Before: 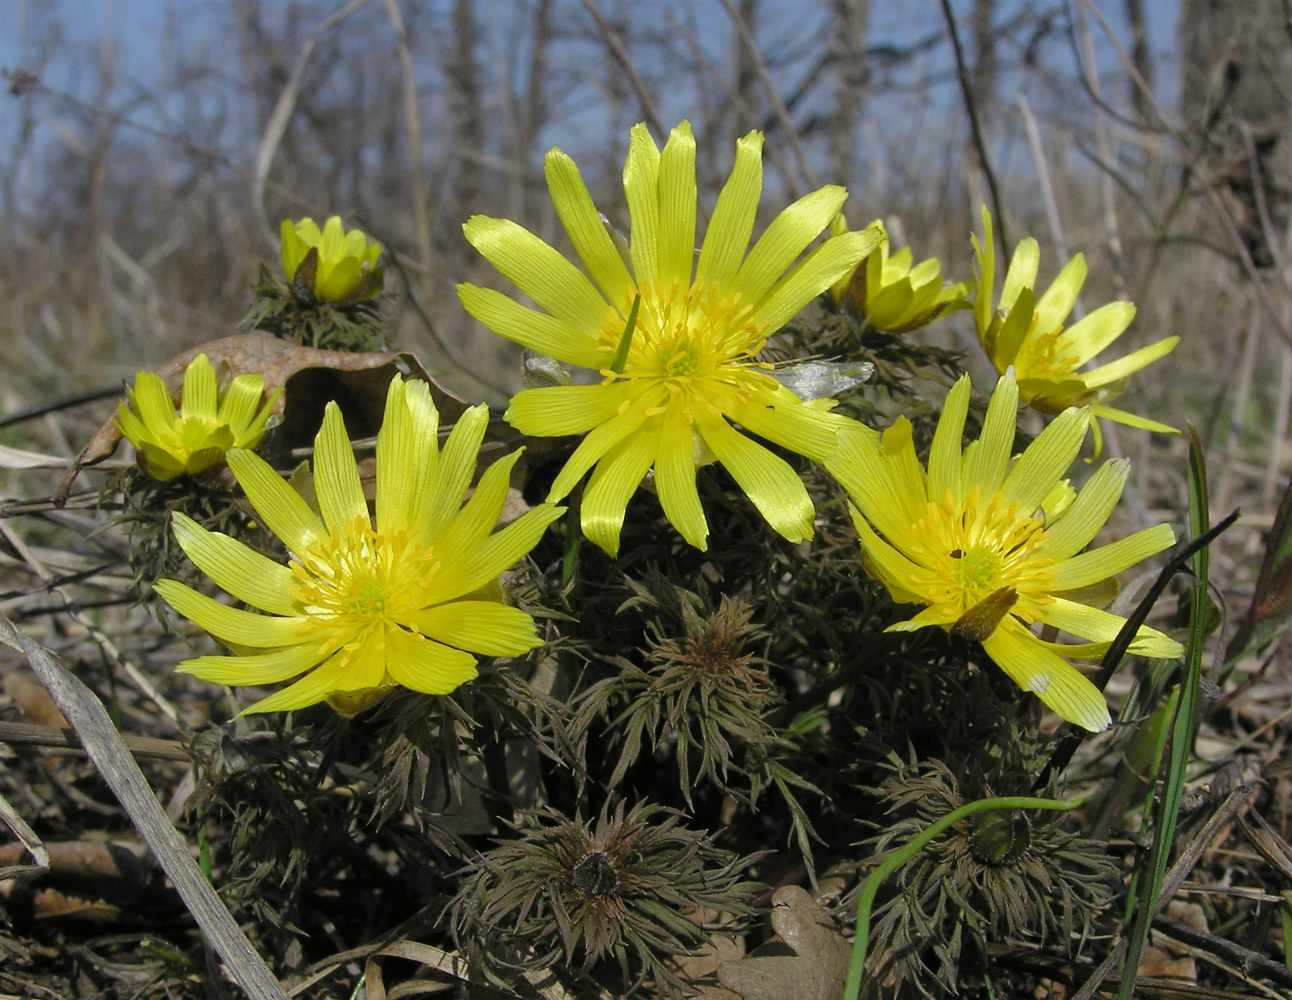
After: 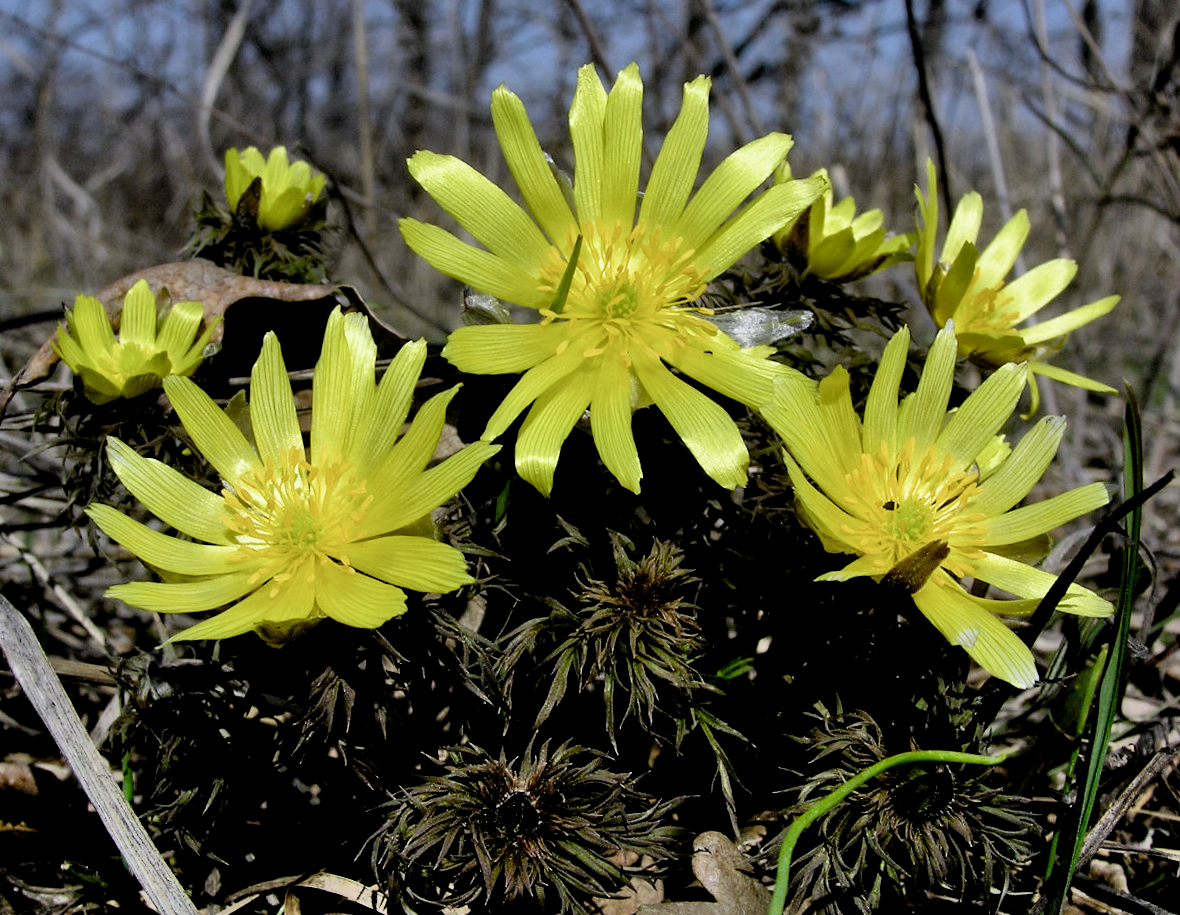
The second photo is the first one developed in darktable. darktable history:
crop and rotate: angle -1.98°, left 3.096%, top 3.988%, right 1.478%, bottom 0.429%
color calibration: illuminant as shot in camera, x 0.358, y 0.373, temperature 4628.91 K
exposure: black level correction 0.028, exposure -0.075 EV, compensate highlight preservation false
filmic rgb: black relative exposure -8.7 EV, white relative exposure 2.67 EV, target black luminance 0%, target white luminance 99.864%, hardness 6.28, latitude 75.67%, contrast 1.319, highlights saturation mix -4.52%, color science v4 (2020), iterations of high-quality reconstruction 0
shadows and highlights: soften with gaussian
